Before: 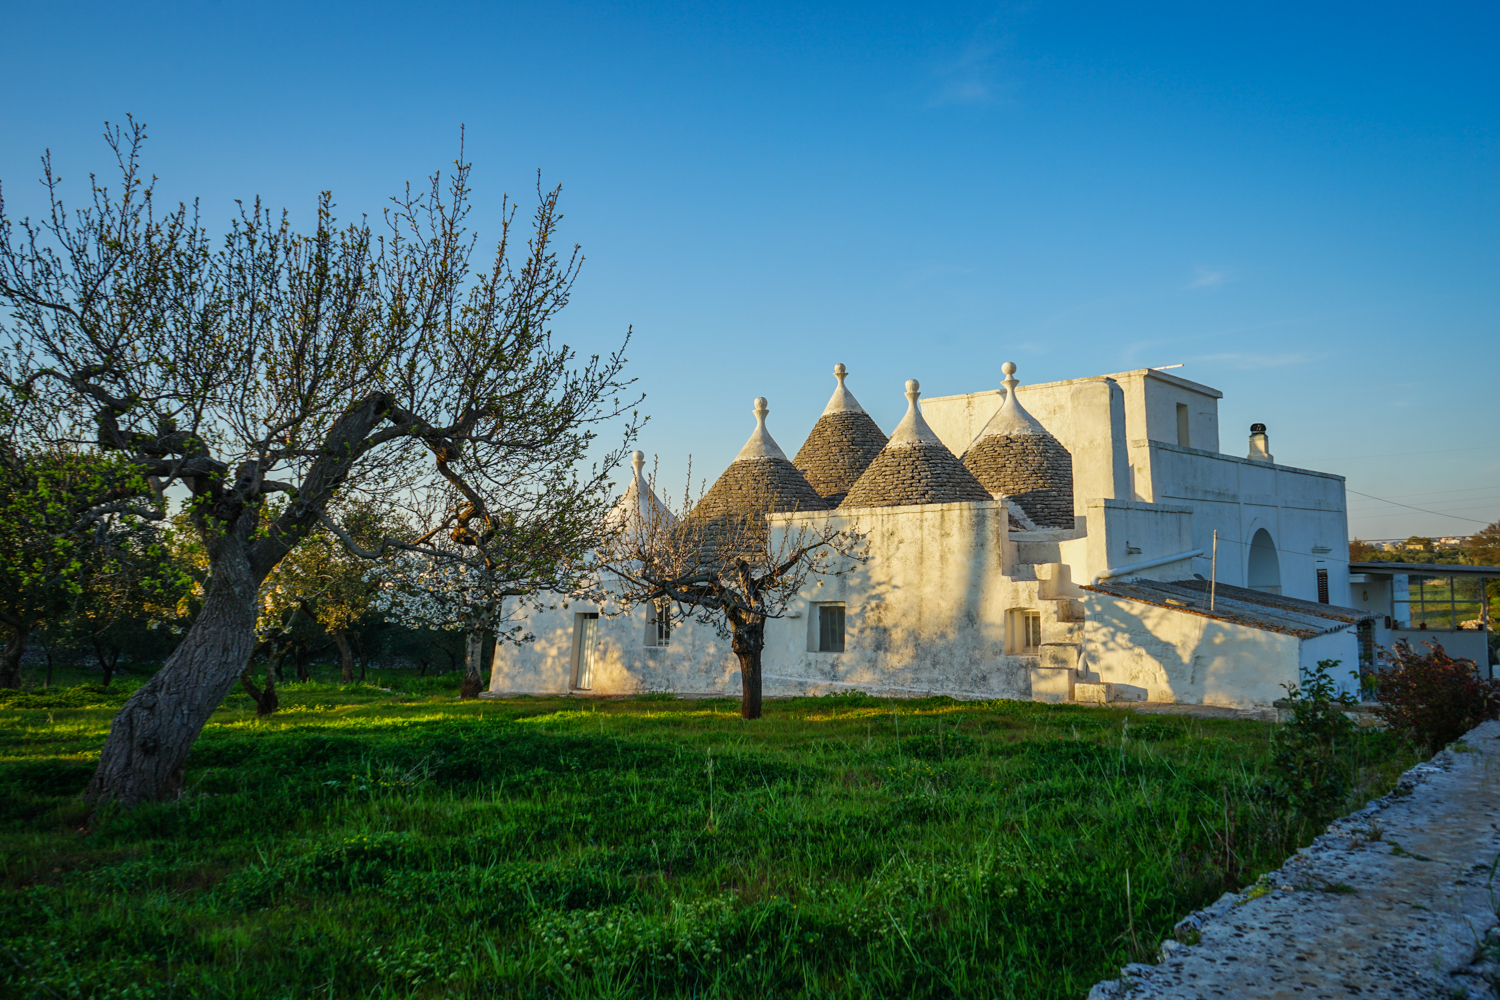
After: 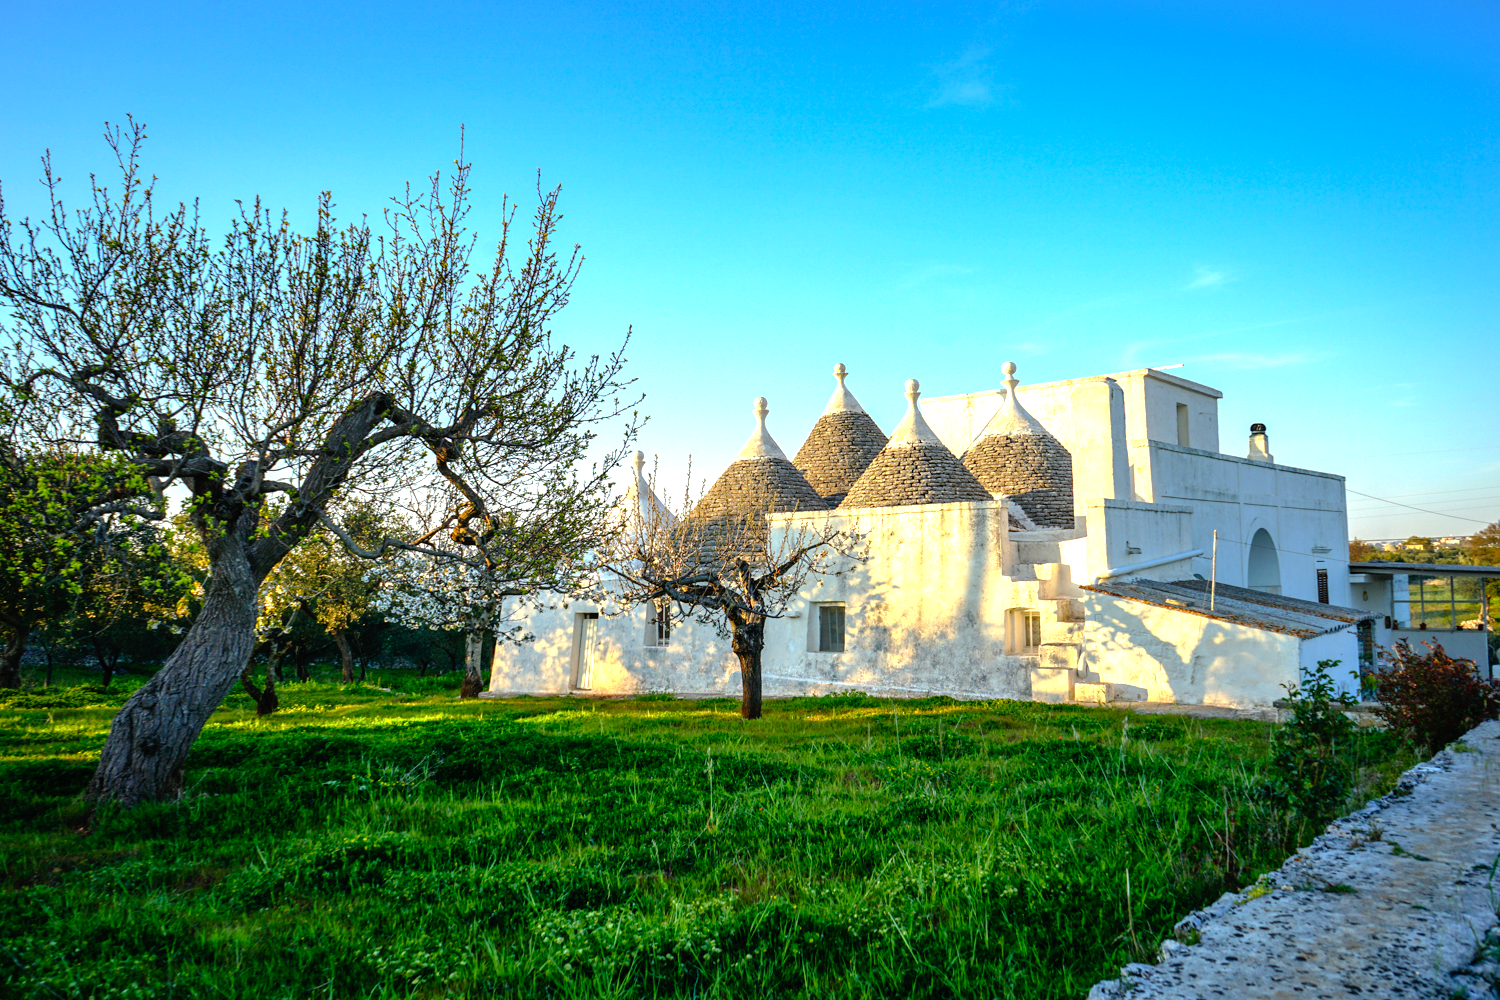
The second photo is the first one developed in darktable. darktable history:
tone equalizer: edges refinement/feathering 500, mask exposure compensation -1.57 EV, preserve details no
tone curve: curves: ch0 [(0, 0) (0.003, 0.001) (0.011, 0.002) (0.025, 0.007) (0.044, 0.015) (0.069, 0.022) (0.1, 0.03) (0.136, 0.056) (0.177, 0.115) (0.224, 0.177) (0.277, 0.244) (0.335, 0.322) (0.399, 0.398) (0.468, 0.471) (0.543, 0.545) (0.623, 0.614) (0.709, 0.685) (0.801, 0.765) (0.898, 0.867) (1, 1)], preserve colors none
exposure: black level correction 0, exposure 1.2 EV, compensate highlight preservation false
